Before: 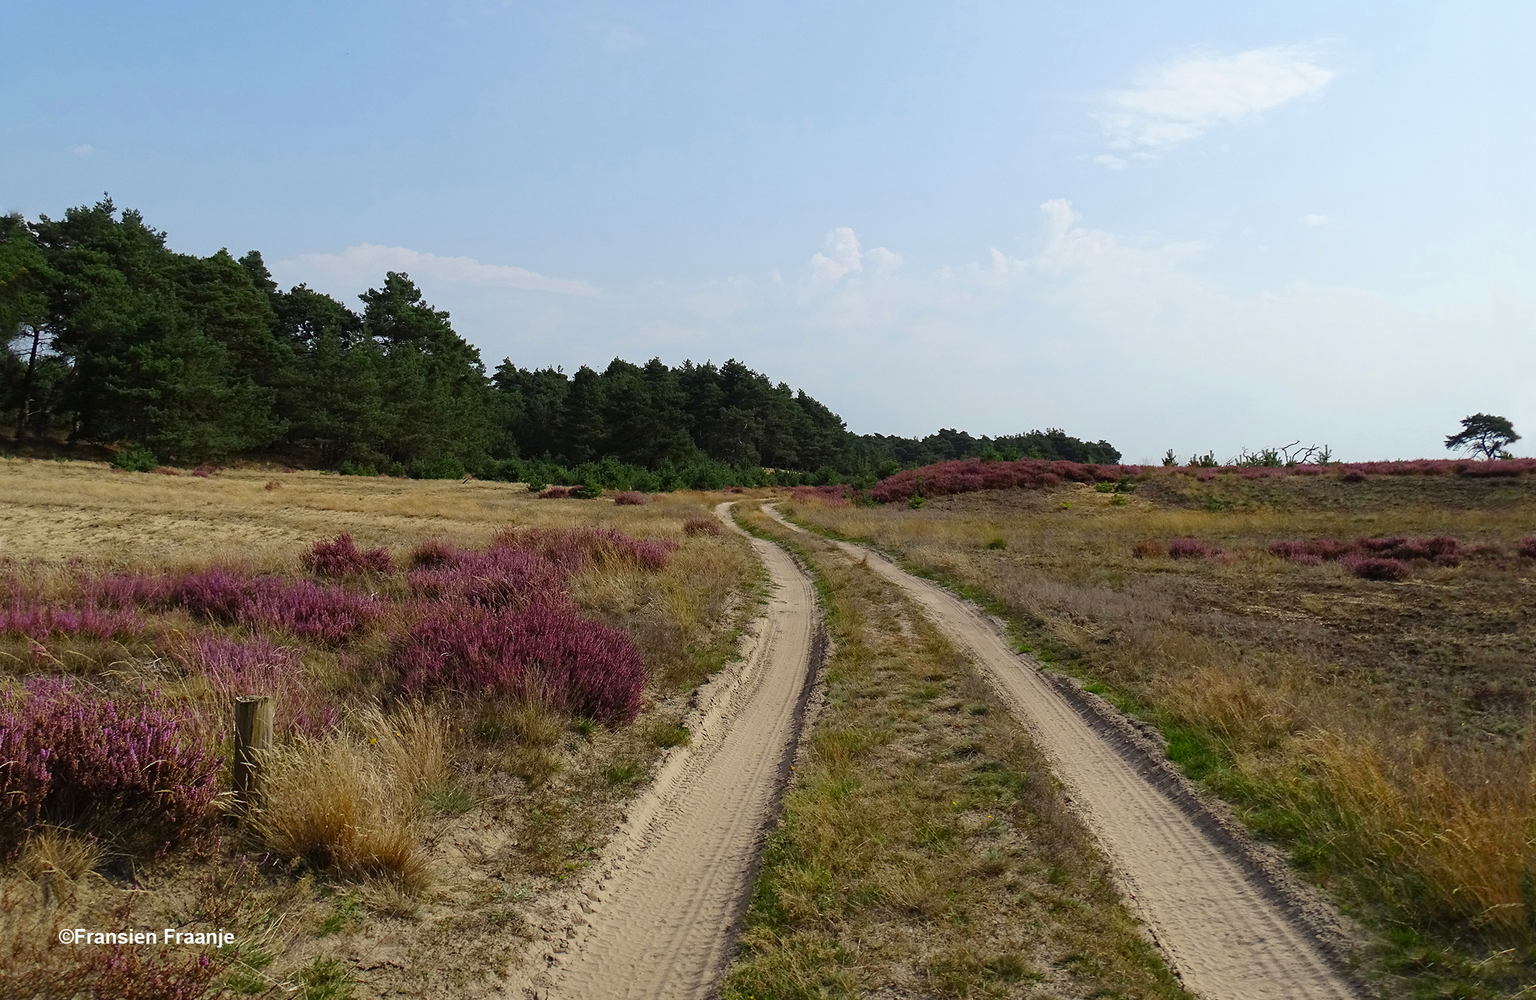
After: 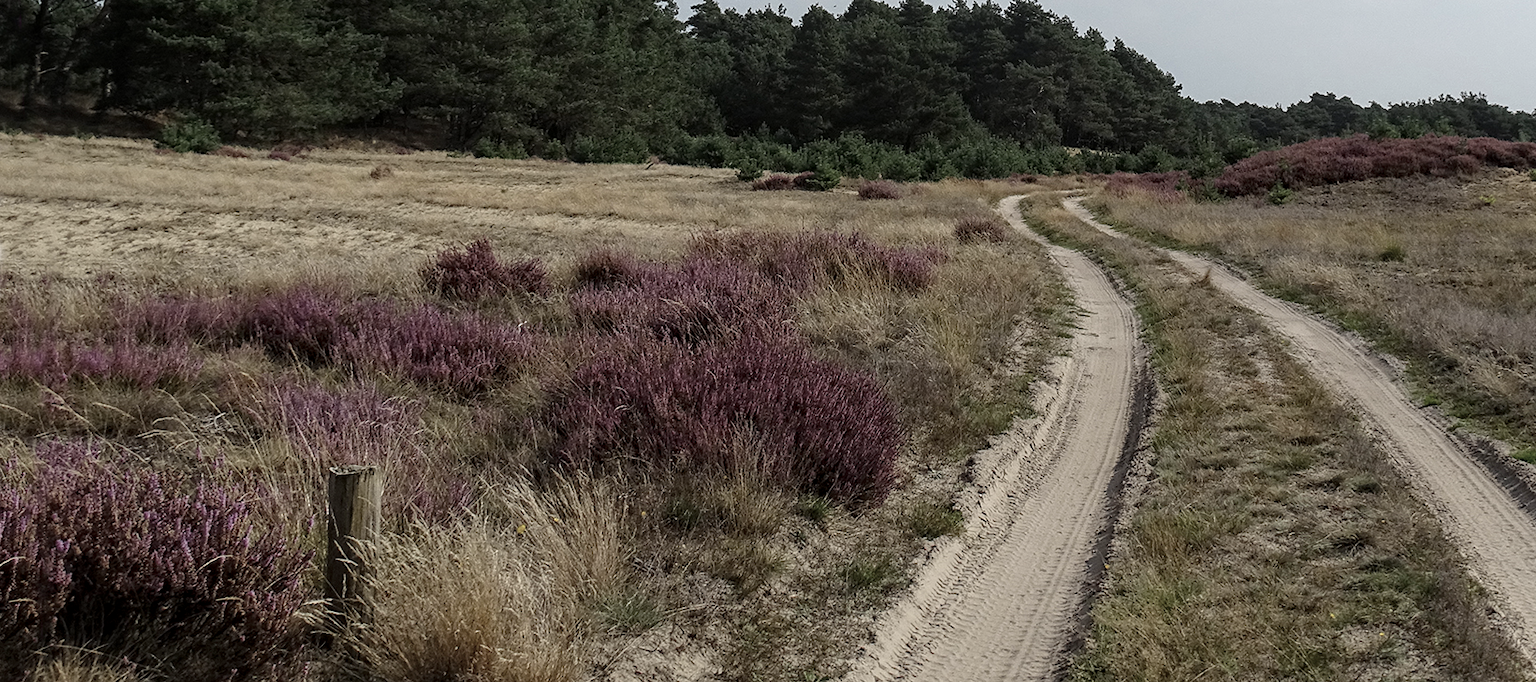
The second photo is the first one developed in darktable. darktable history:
color correction: highlights b* -0.054, saturation 0.531
local contrast: on, module defaults
crop: top 36.249%, right 28.367%, bottom 14.807%
